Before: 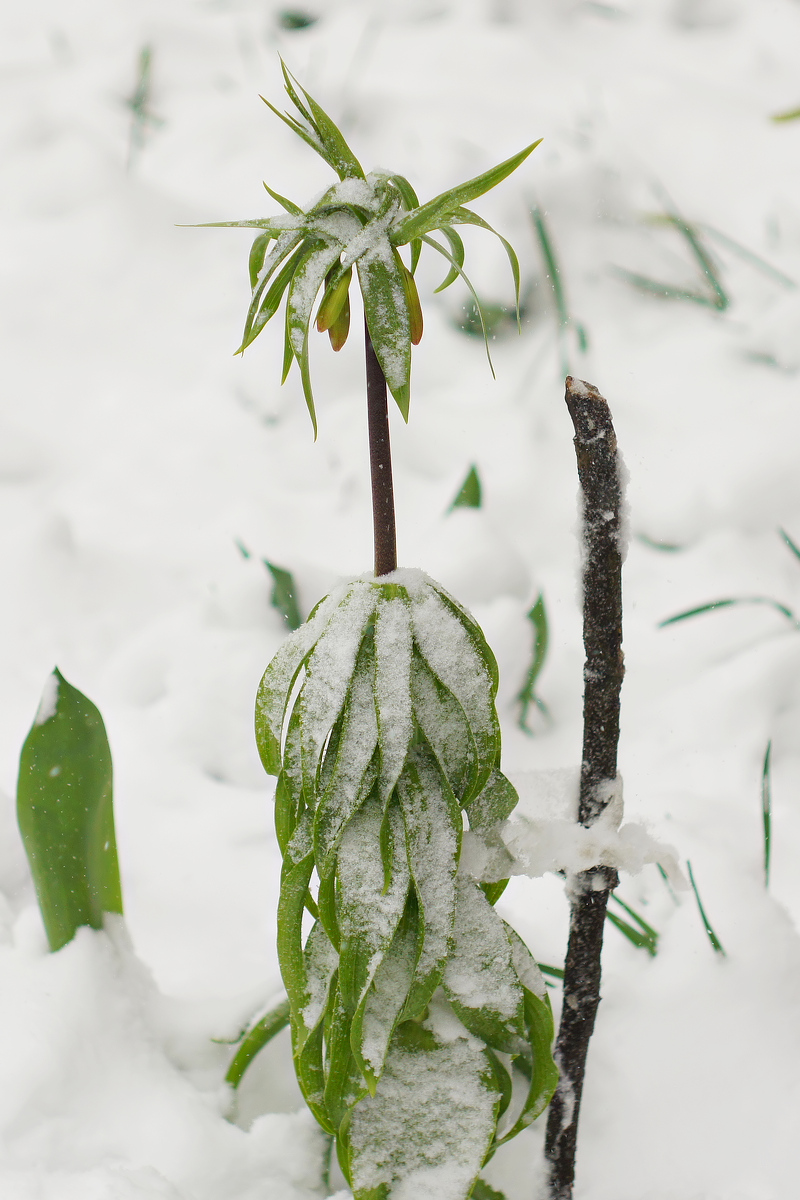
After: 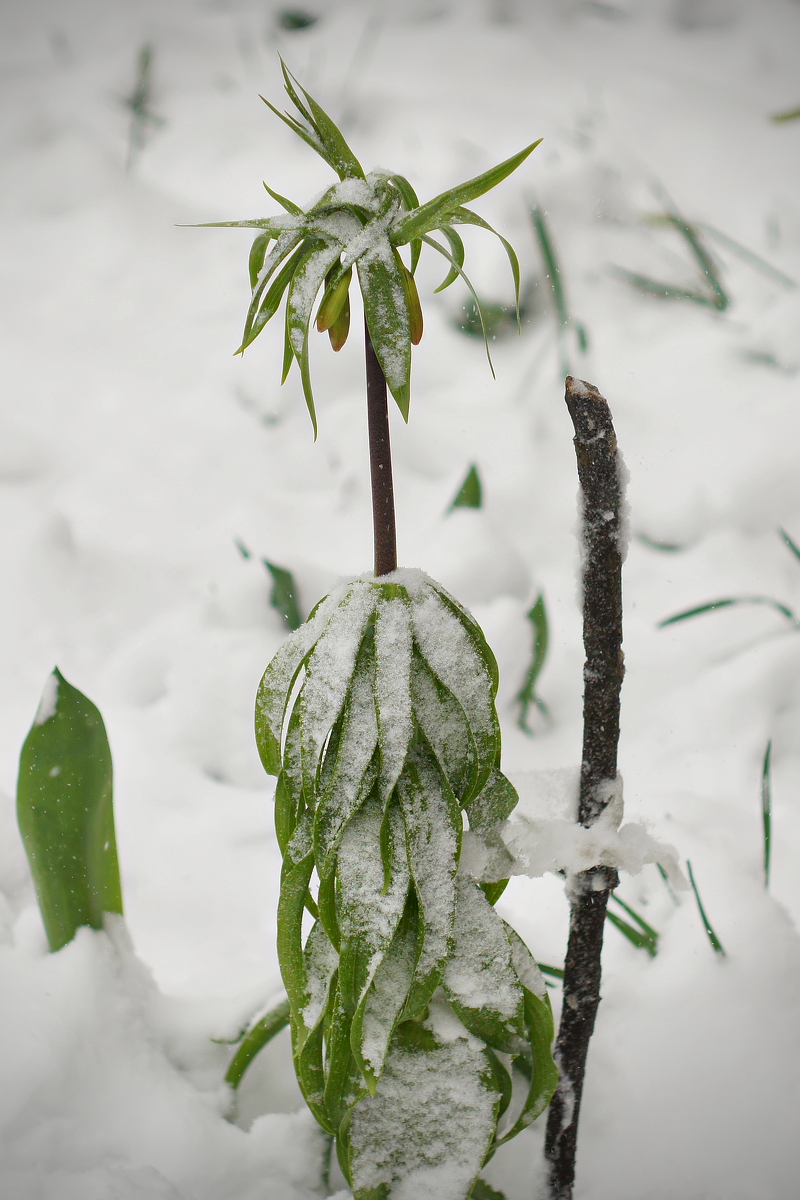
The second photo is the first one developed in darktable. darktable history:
vignetting: brightness -0.576, saturation -0.26, width/height ratio 1.093, unbound false
contrast brightness saturation: contrast -0.07, brightness -0.044, saturation -0.114
local contrast: mode bilateral grid, contrast 21, coarseness 50, detail 141%, midtone range 0.2
